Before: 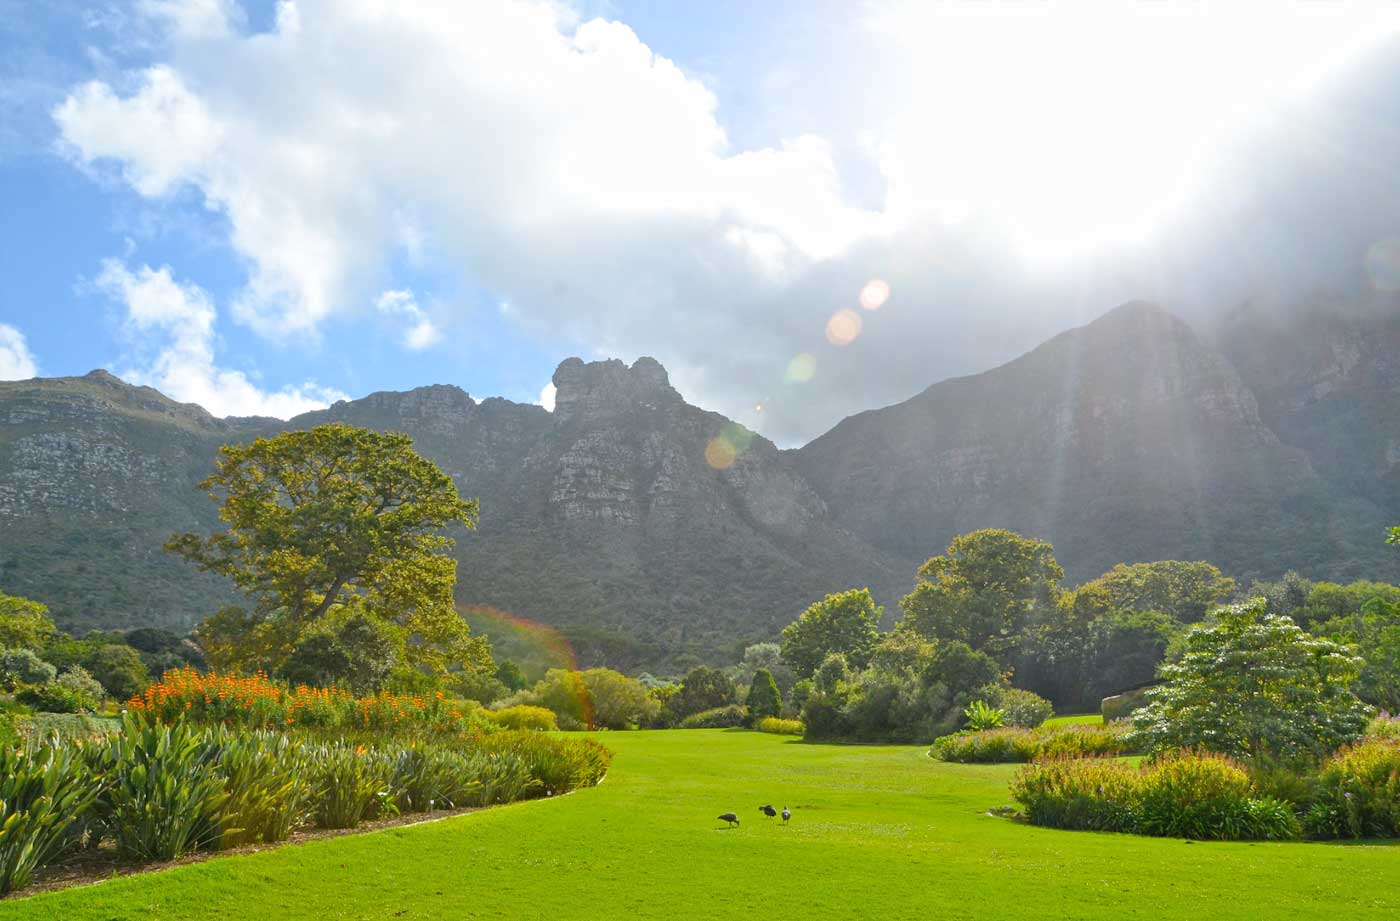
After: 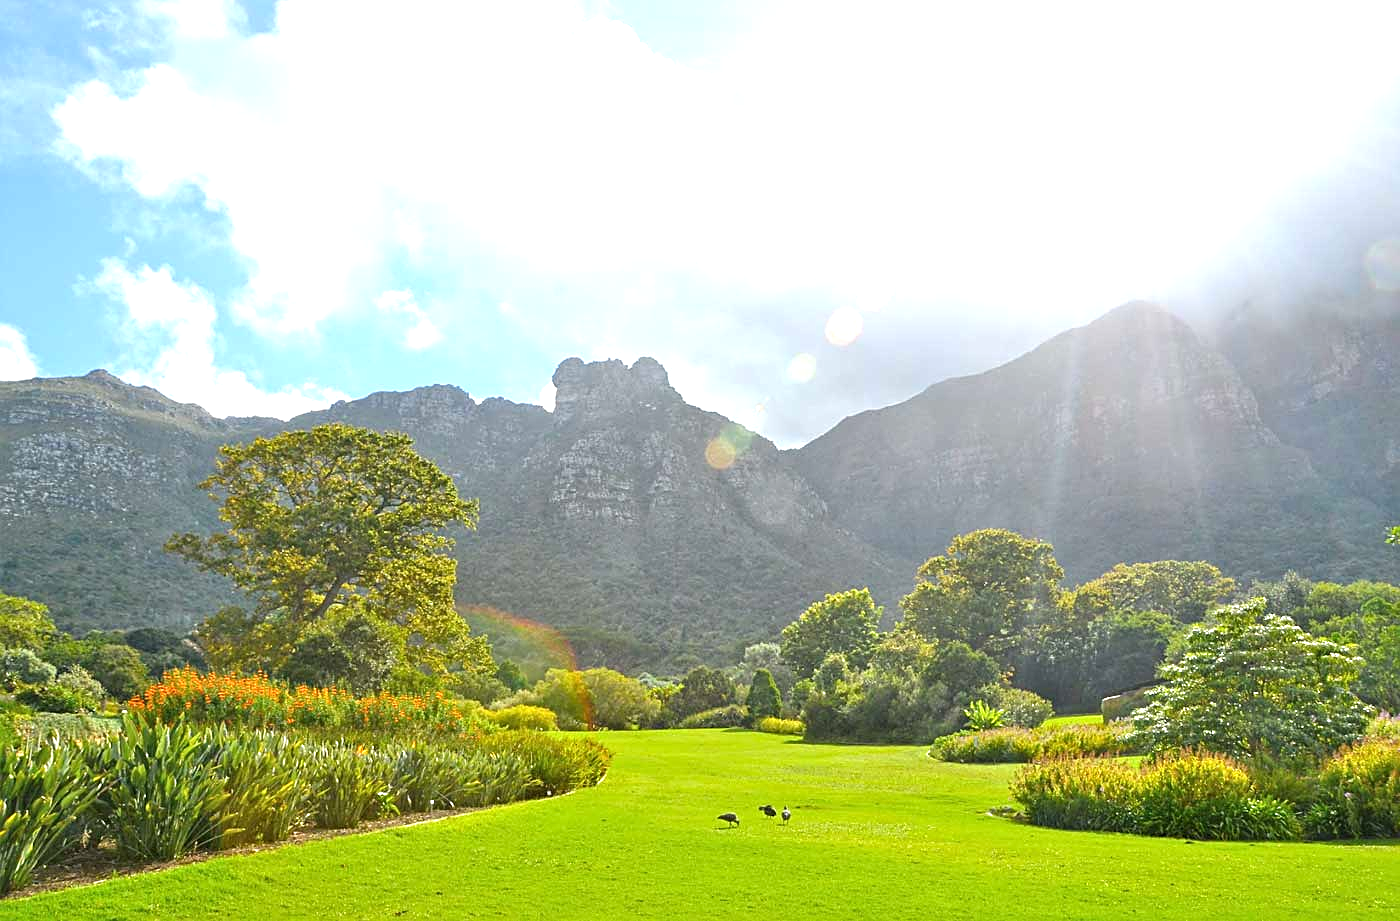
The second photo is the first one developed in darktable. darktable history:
sharpen: on, module defaults
exposure: exposure 0.7 EV, compensate highlight preservation false
